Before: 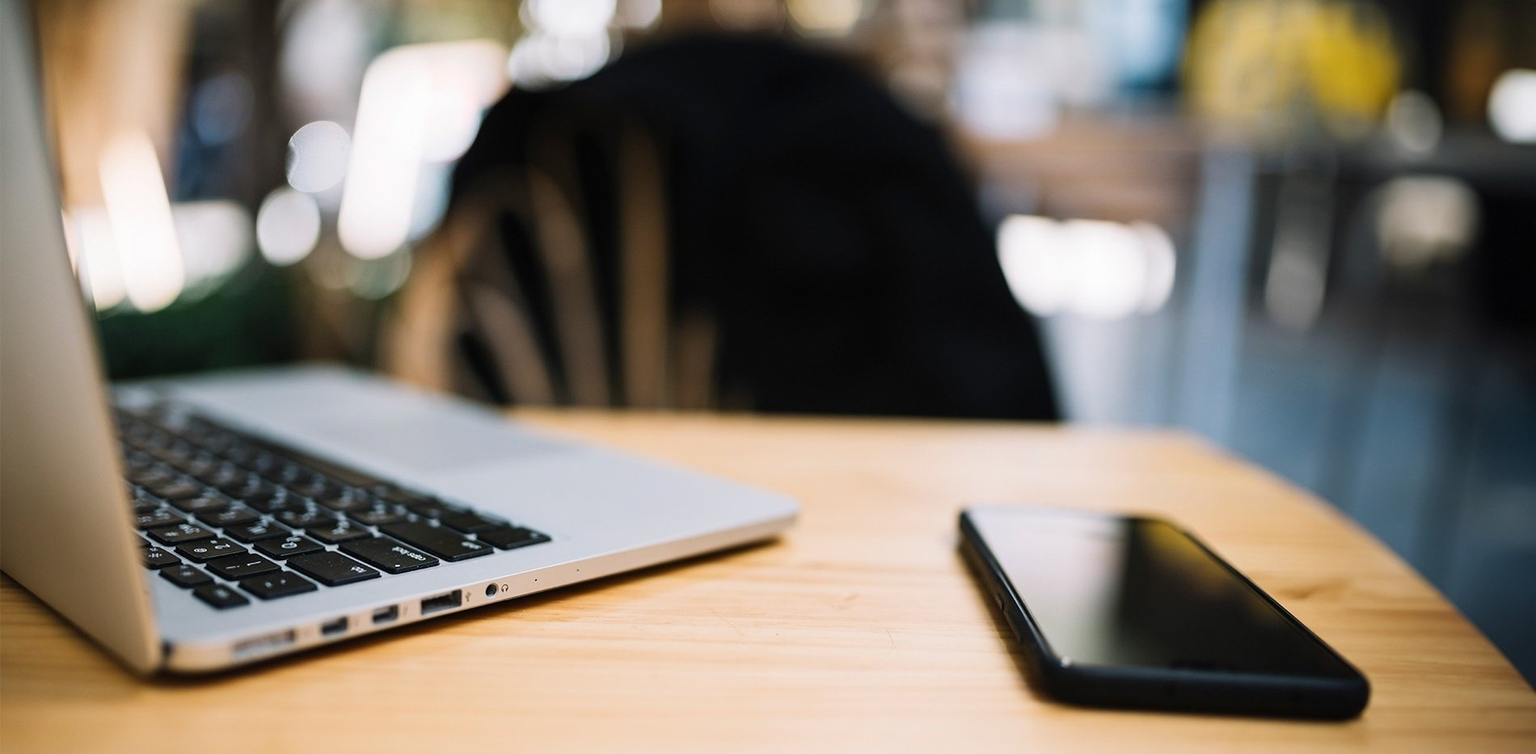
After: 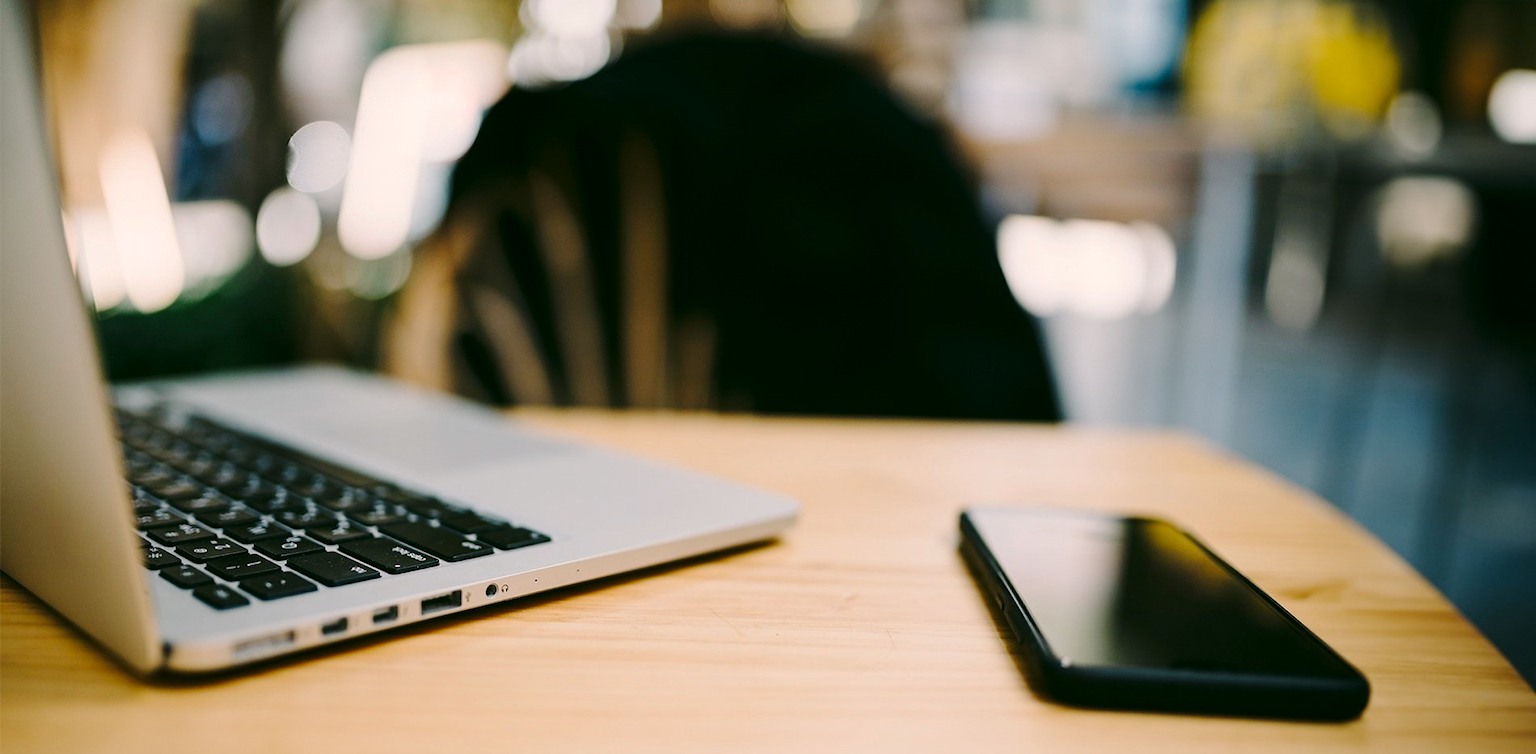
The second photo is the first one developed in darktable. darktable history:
color correction: highlights a* 4.08, highlights b* 4.95, shadows a* -7.31, shadows b* 4.66
tone curve: curves: ch0 [(0, 0.003) (0.211, 0.174) (0.482, 0.519) (0.843, 0.821) (0.992, 0.971)]; ch1 [(0, 0) (0.276, 0.206) (0.393, 0.364) (0.482, 0.477) (0.506, 0.5) (0.523, 0.523) (0.572, 0.592) (0.635, 0.665) (0.695, 0.759) (1, 1)]; ch2 [(0, 0) (0.438, 0.456) (0.498, 0.497) (0.536, 0.527) (0.562, 0.584) (0.619, 0.602) (0.698, 0.698) (1, 1)], preserve colors none
